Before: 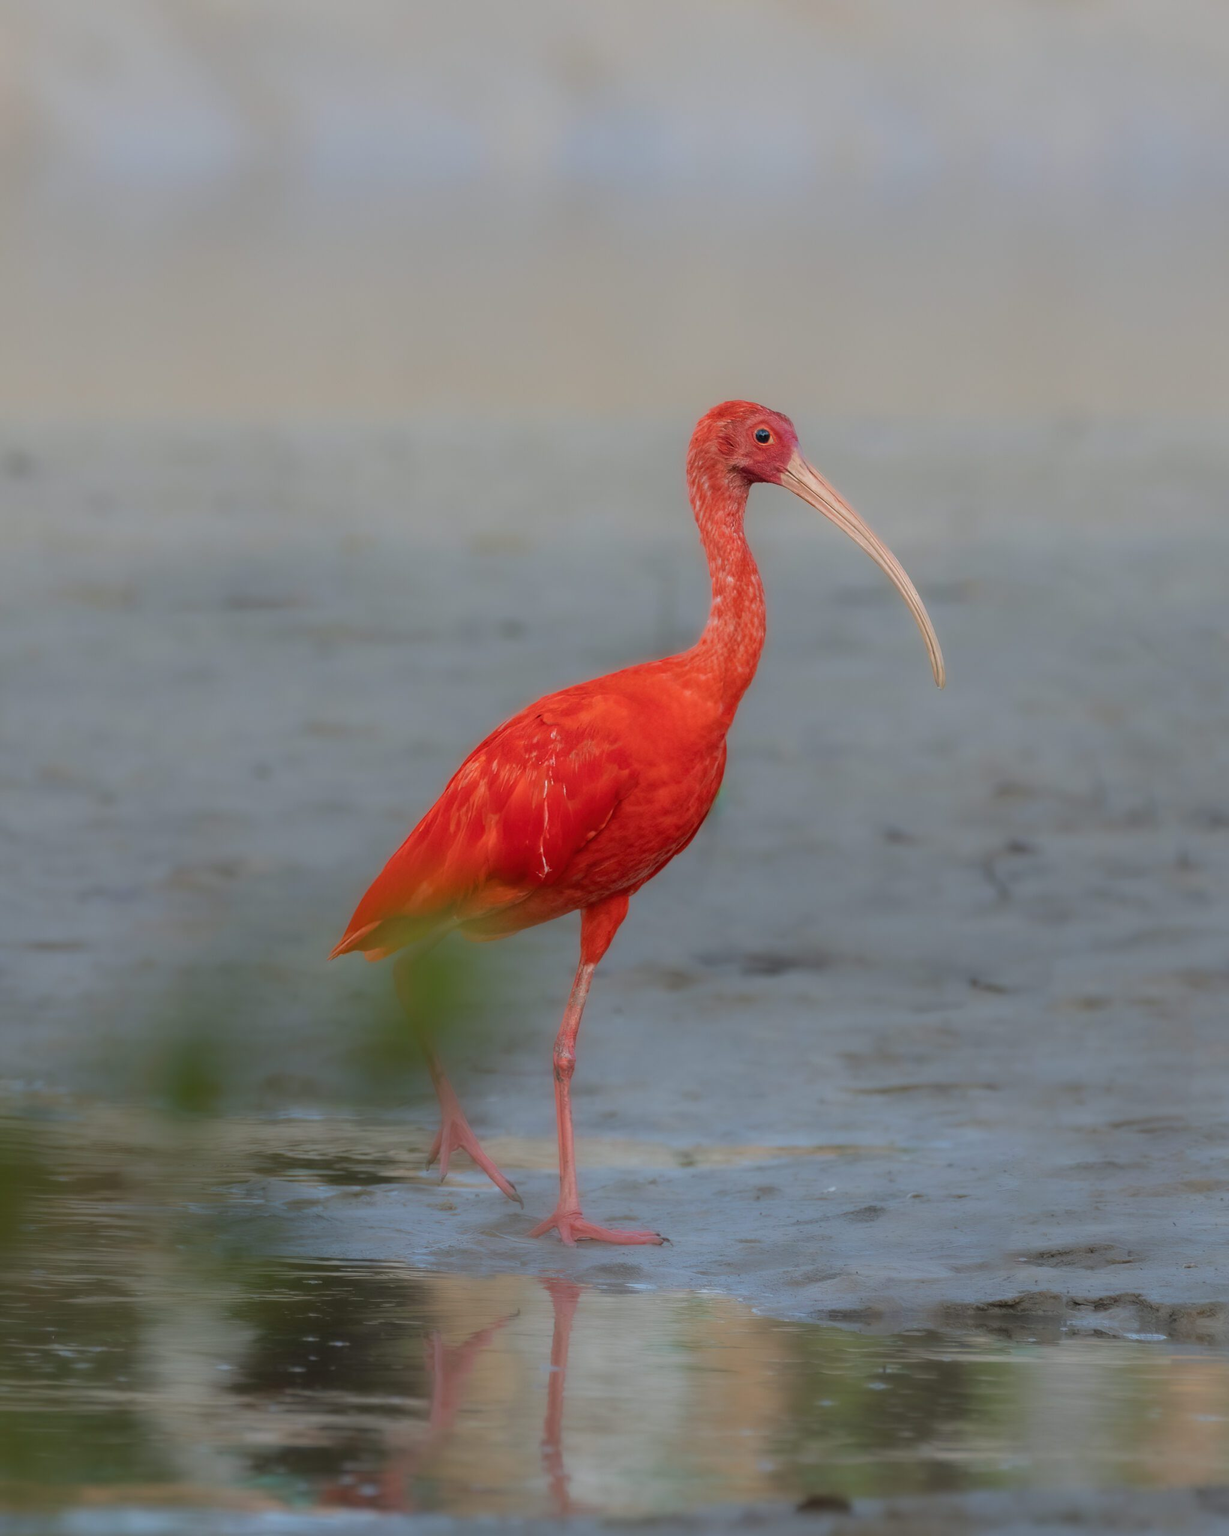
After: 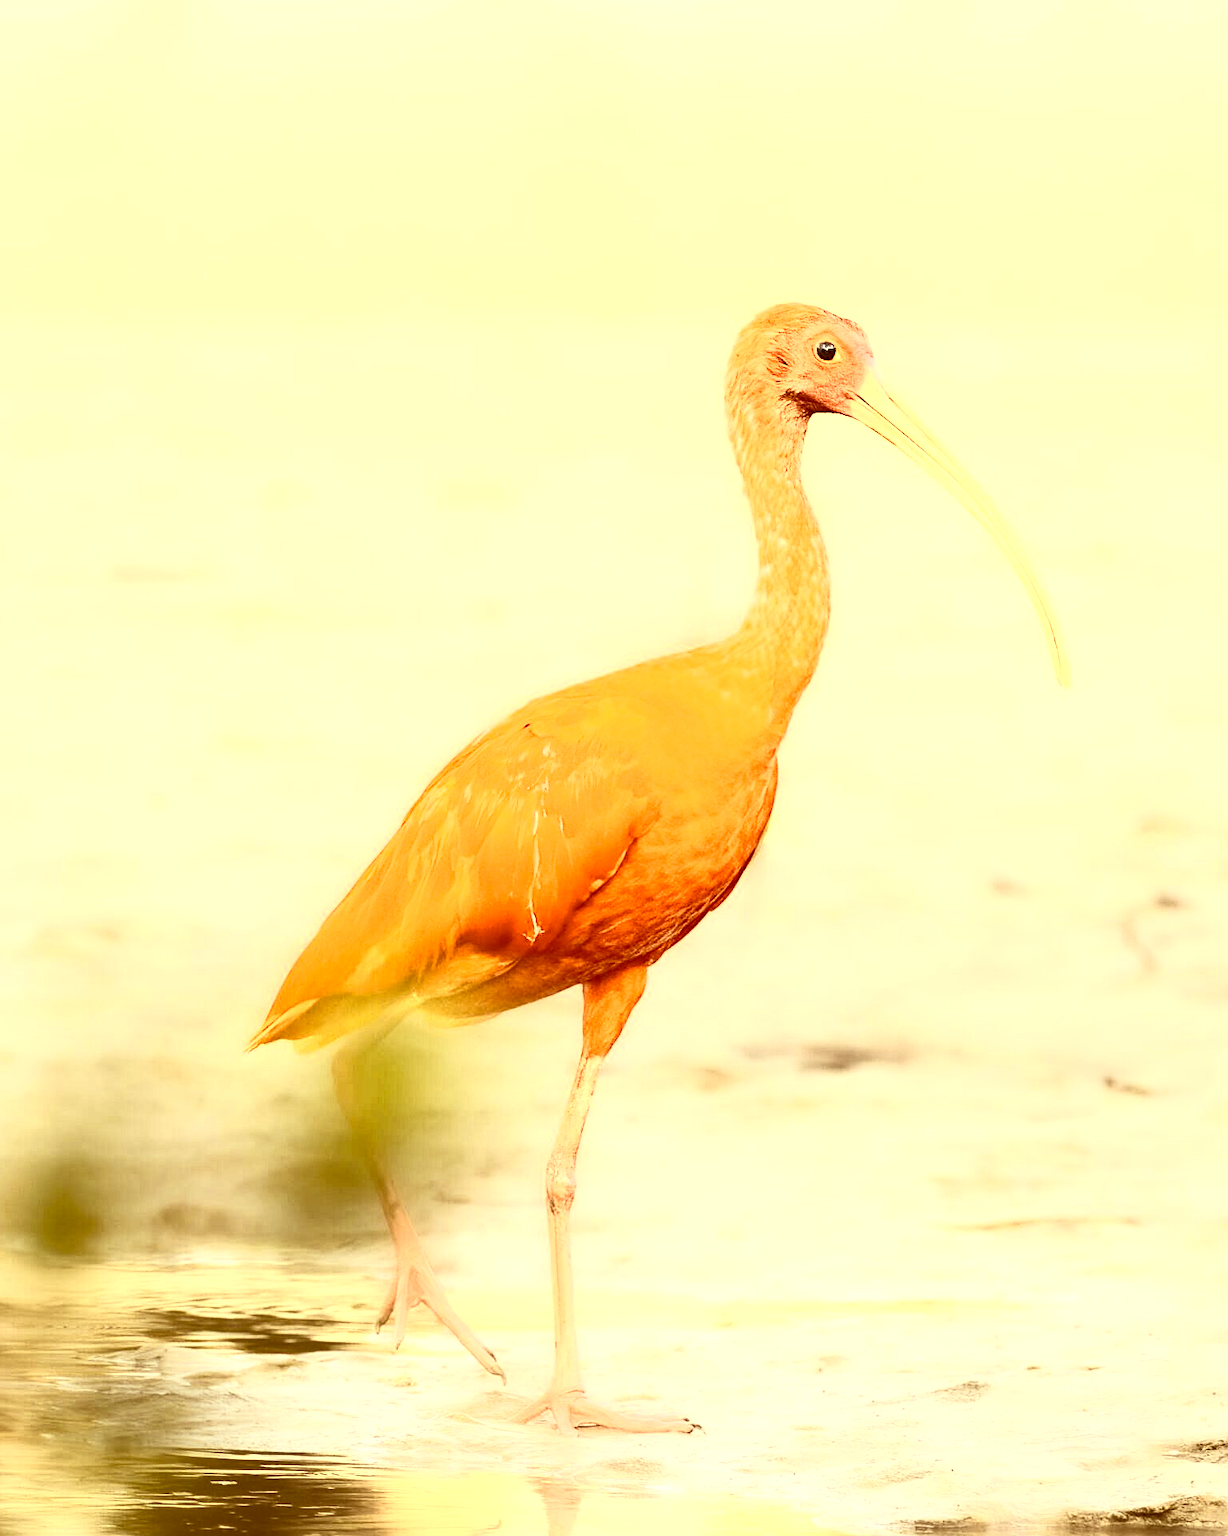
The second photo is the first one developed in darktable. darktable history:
sharpen: on, module defaults
crop and rotate: left 11.831%, top 11.346%, right 13.429%, bottom 13.899%
contrast brightness saturation: contrast 0.57, brightness 0.57, saturation -0.34
exposure: black level correction 0, exposure 0.7 EV, compensate exposure bias true, compensate highlight preservation false
color zones: curves: ch0 [(0, 0.511) (0.143, 0.531) (0.286, 0.56) (0.429, 0.5) (0.571, 0.5) (0.714, 0.5) (0.857, 0.5) (1, 0.5)]; ch1 [(0, 0.525) (0.143, 0.705) (0.286, 0.715) (0.429, 0.35) (0.571, 0.35) (0.714, 0.35) (0.857, 0.4) (1, 0.4)]; ch2 [(0, 0.572) (0.143, 0.512) (0.286, 0.473) (0.429, 0.45) (0.571, 0.5) (0.714, 0.5) (0.857, 0.518) (1, 0.518)]
color correction: highlights a* 1.12, highlights b* 24.26, shadows a* 15.58, shadows b* 24.26
tone equalizer: -8 EV -0.75 EV, -7 EV -0.7 EV, -6 EV -0.6 EV, -5 EV -0.4 EV, -3 EV 0.4 EV, -2 EV 0.6 EV, -1 EV 0.7 EV, +0 EV 0.75 EV, edges refinement/feathering 500, mask exposure compensation -1.57 EV, preserve details no
